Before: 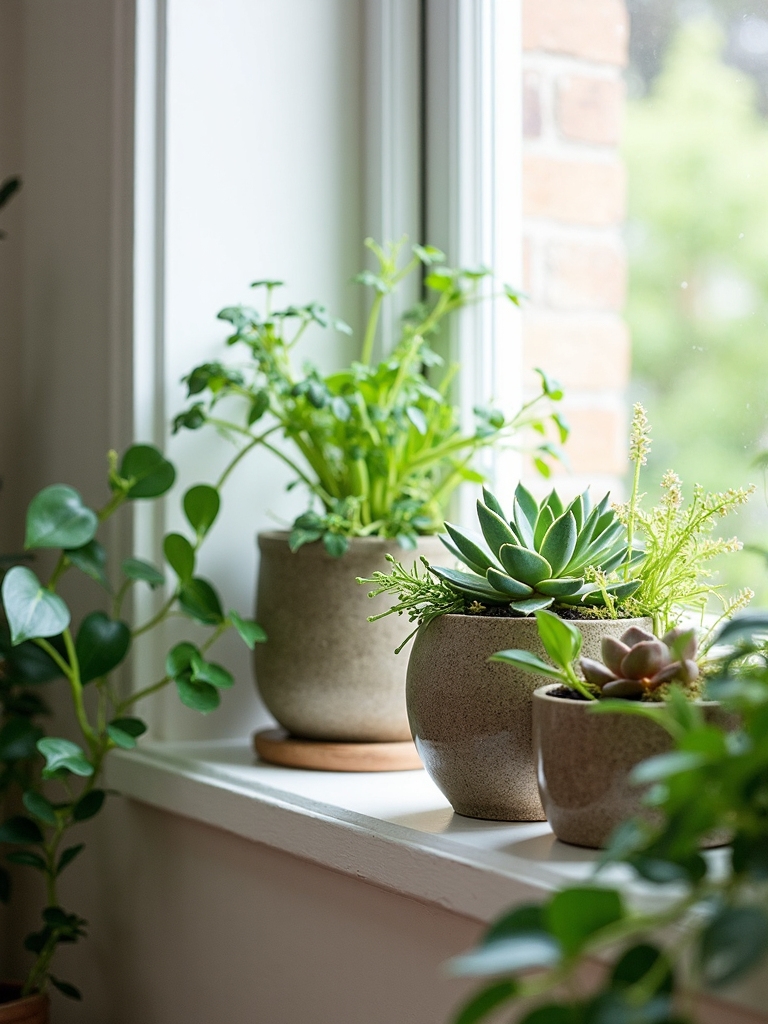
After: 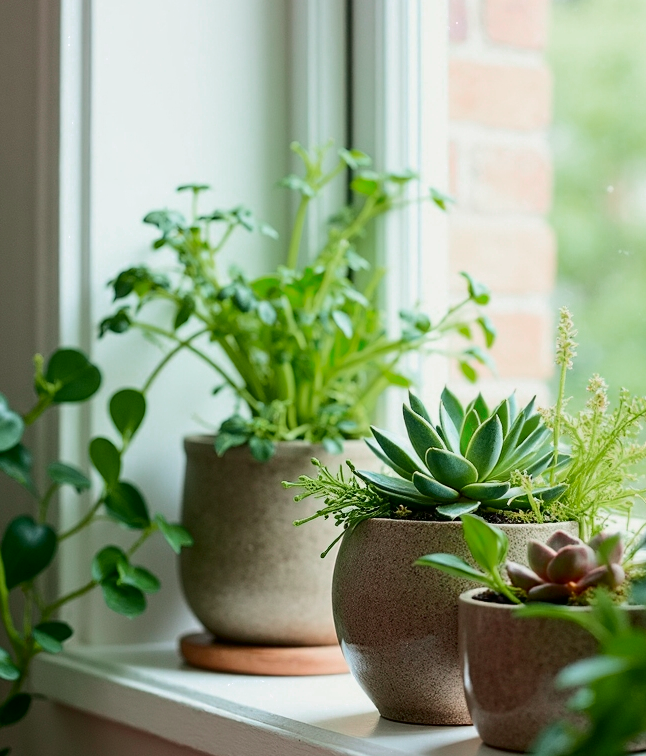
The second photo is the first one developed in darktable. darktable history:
crop and rotate: left 9.697%, top 9.45%, right 6.158%, bottom 16.669%
tone curve: curves: ch0 [(0, 0) (0.068, 0.031) (0.175, 0.132) (0.337, 0.304) (0.498, 0.511) (0.748, 0.762) (0.993, 0.954)]; ch1 [(0, 0) (0.294, 0.184) (0.359, 0.34) (0.362, 0.35) (0.43, 0.41) (0.469, 0.453) (0.495, 0.489) (0.54, 0.563) (0.612, 0.641) (1, 1)]; ch2 [(0, 0) (0.431, 0.419) (0.495, 0.502) (0.524, 0.534) (0.557, 0.56) (0.634, 0.654) (0.728, 0.722) (1, 1)], color space Lab, independent channels, preserve colors none
color zones: curves: ch0 [(0.203, 0.433) (0.607, 0.517) (0.697, 0.696) (0.705, 0.897)]
